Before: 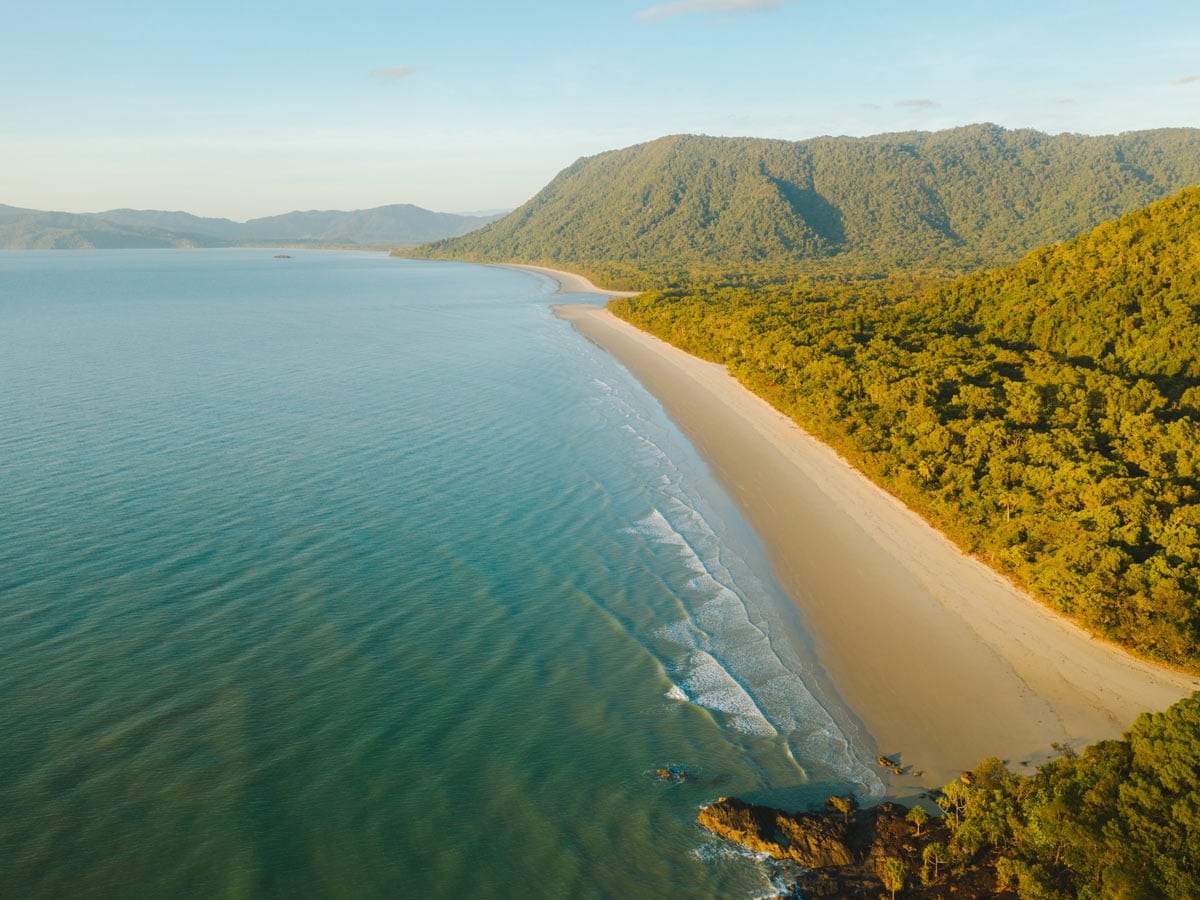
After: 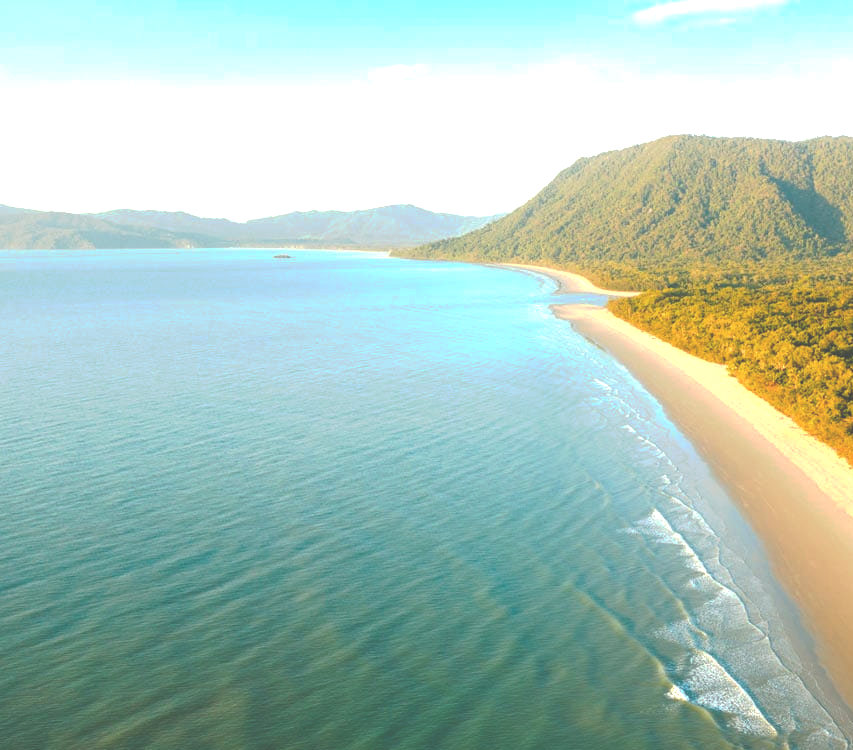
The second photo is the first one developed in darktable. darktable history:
tone curve: curves: ch0 [(0, 0) (0.003, 0.272) (0.011, 0.275) (0.025, 0.275) (0.044, 0.278) (0.069, 0.282) (0.1, 0.284) (0.136, 0.287) (0.177, 0.294) (0.224, 0.314) (0.277, 0.347) (0.335, 0.403) (0.399, 0.473) (0.468, 0.552) (0.543, 0.622) (0.623, 0.69) (0.709, 0.756) (0.801, 0.818) (0.898, 0.865) (1, 1)], preserve colors none
base curve: curves: ch0 [(0, 0) (0.595, 0.418) (1, 1)], preserve colors none
crop: right 28.885%, bottom 16.626%
exposure: black level correction -0.005, exposure 1 EV, compensate highlight preservation false
